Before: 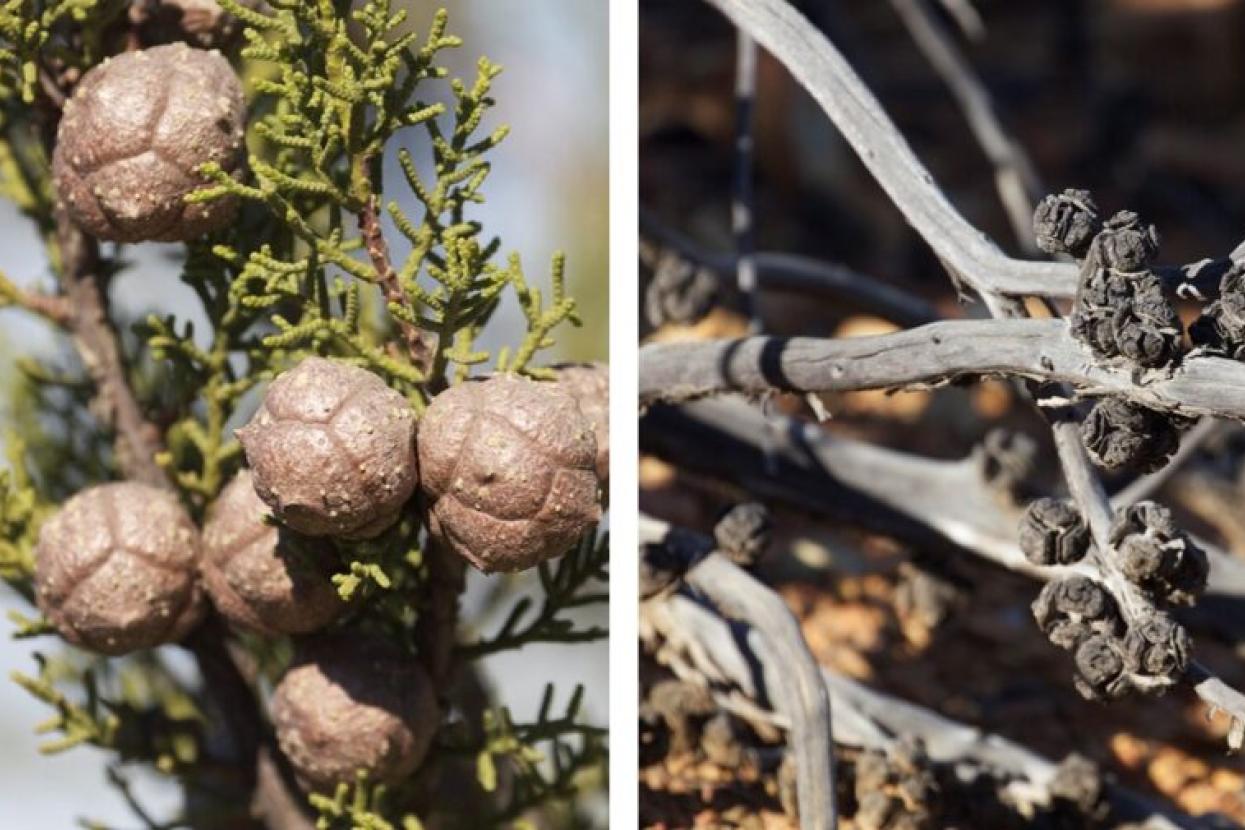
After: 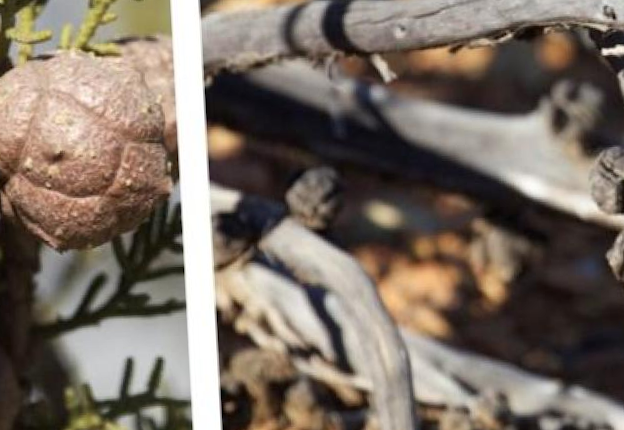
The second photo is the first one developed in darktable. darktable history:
crop: left 34.479%, top 38.822%, right 13.718%, bottom 5.172%
local contrast: mode bilateral grid, contrast 10, coarseness 25, detail 115%, midtone range 0.2
rotate and perspective: rotation -3°, crop left 0.031, crop right 0.968, crop top 0.07, crop bottom 0.93
